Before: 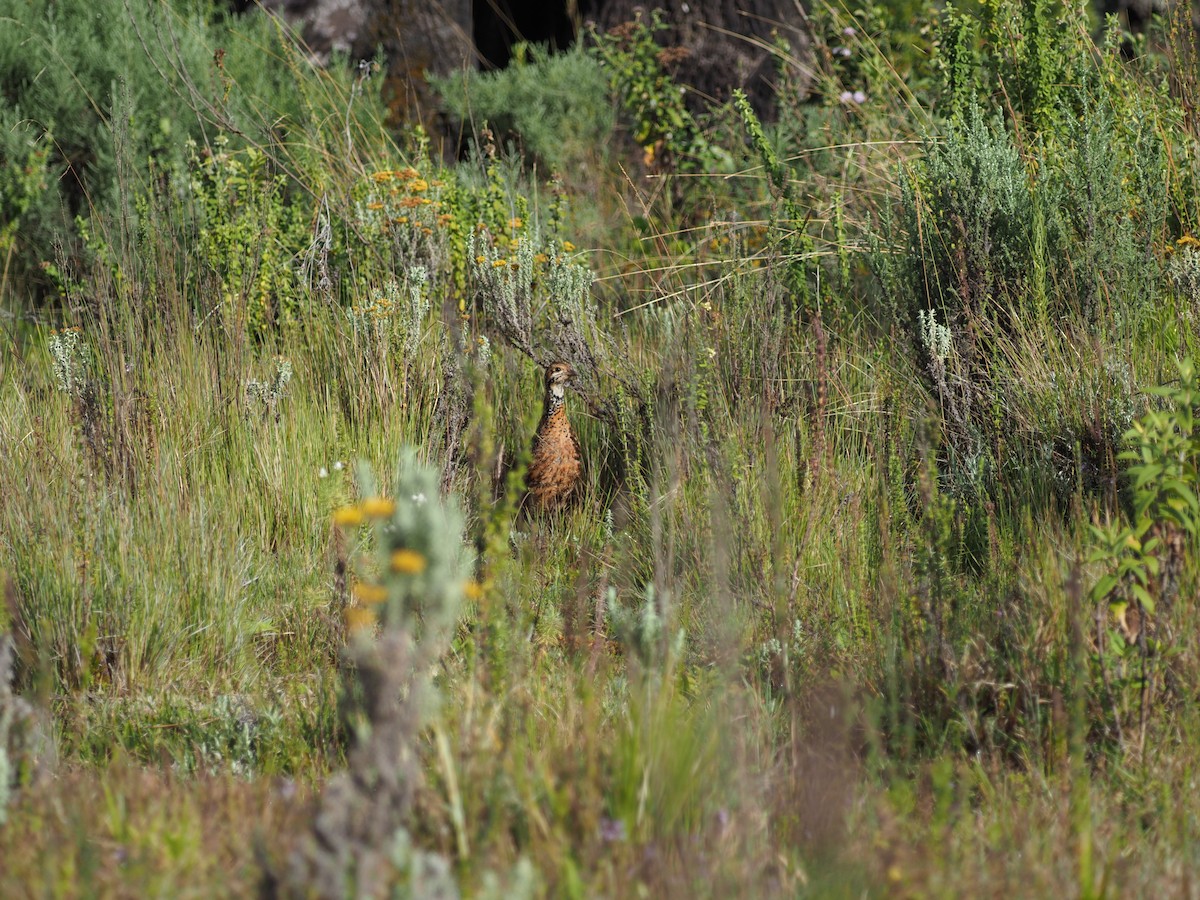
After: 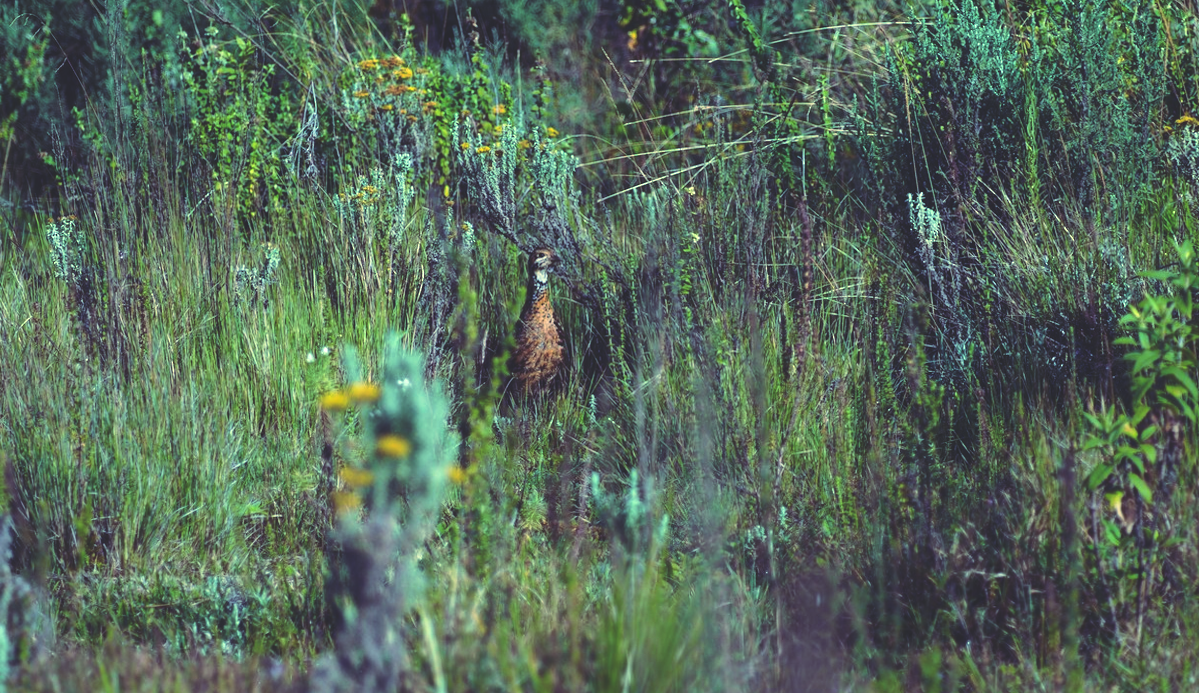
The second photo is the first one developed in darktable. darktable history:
color balance rgb: perceptual saturation grading › global saturation 20%, global vibrance 20%
rotate and perspective: lens shift (horizontal) -0.055, automatic cropping off
tone equalizer: -8 EV -0.417 EV, -7 EV -0.389 EV, -6 EV -0.333 EV, -5 EV -0.222 EV, -3 EV 0.222 EV, -2 EV 0.333 EV, -1 EV 0.389 EV, +0 EV 0.417 EV, edges refinement/feathering 500, mask exposure compensation -1.57 EV, preserve details no
rgb curve: curves: ch0 [(0, 0.186) (0.314, 0.284) (0.576, 0.466) (0.805, 0.691) (0.936, 0.886)]; ch1 [(0, 0.186) (0.314, 0.284) (0.581, 0.534) (0.771, 0.746) (0.936, 0.958)]; ch2 [(0, 0.216) (0.275, 0.39) (1, 1)], mode RGB, independent channels, compensate middle gray true, preserve colors none
crop: top 13.819%, bottom 11.169%
tone curve: curves: ch0 [(0, 0.032) (0.181, 0.156) (0.751, 0.762) (1, 1)], color space Lab, linked channels, preserve colors none
